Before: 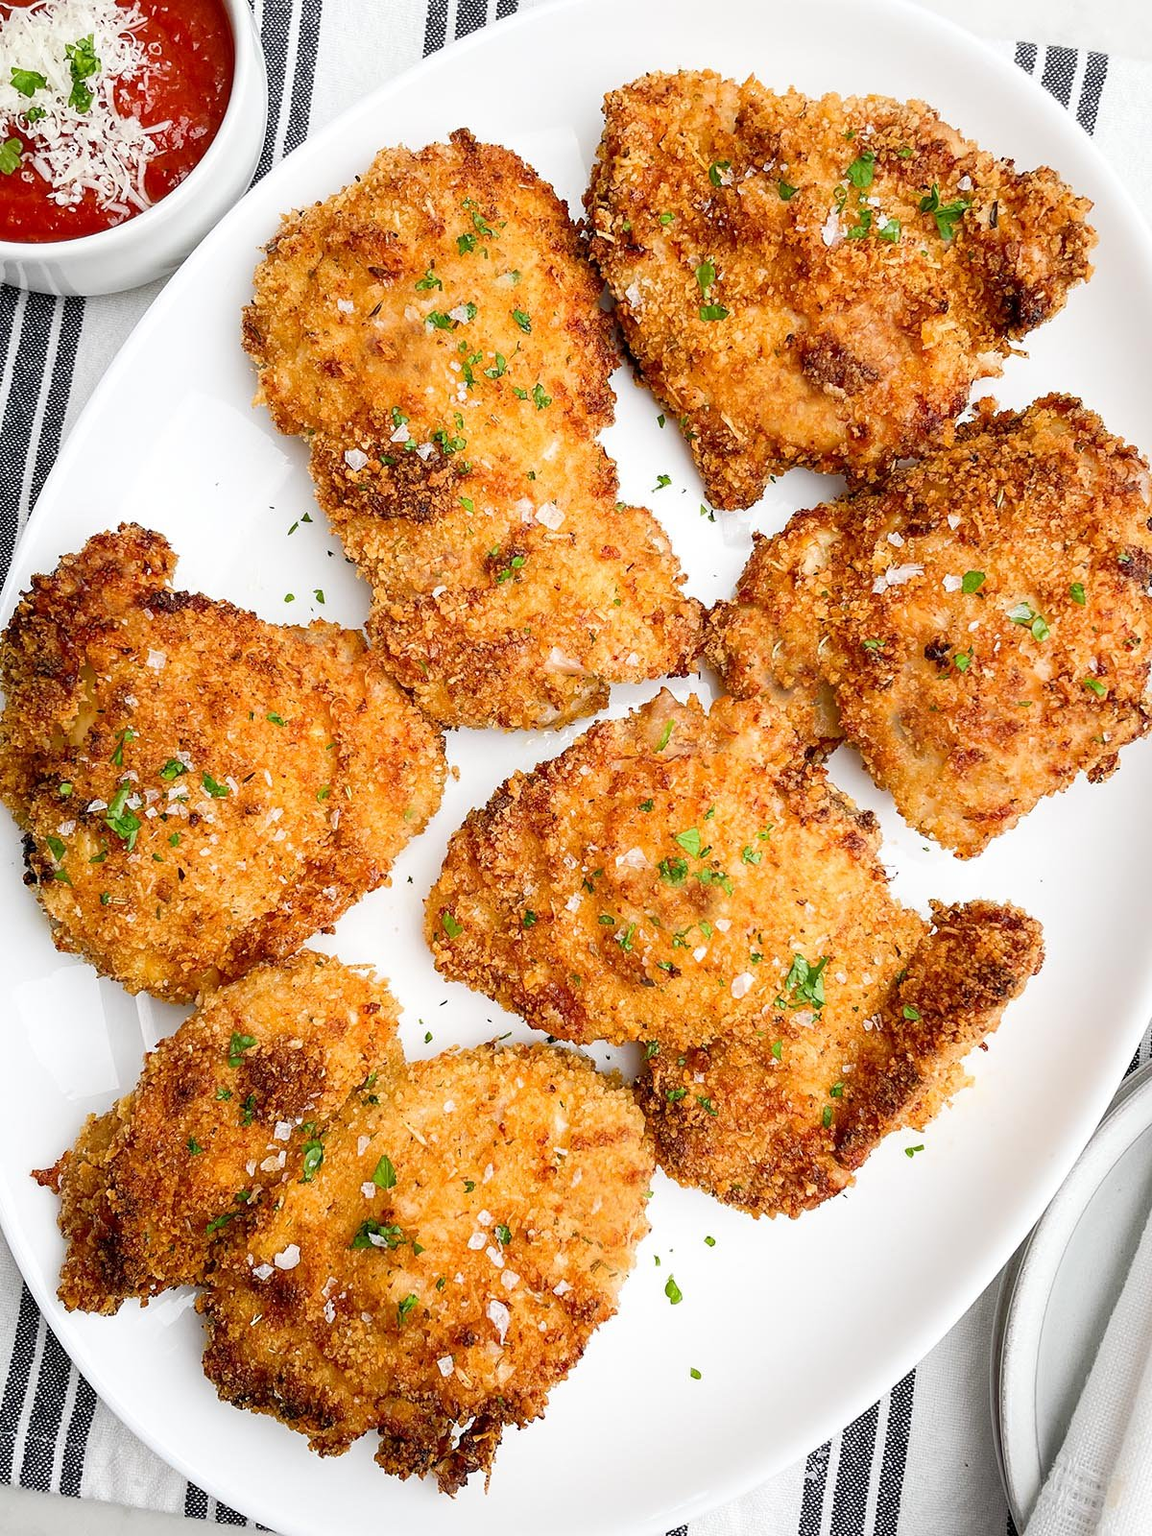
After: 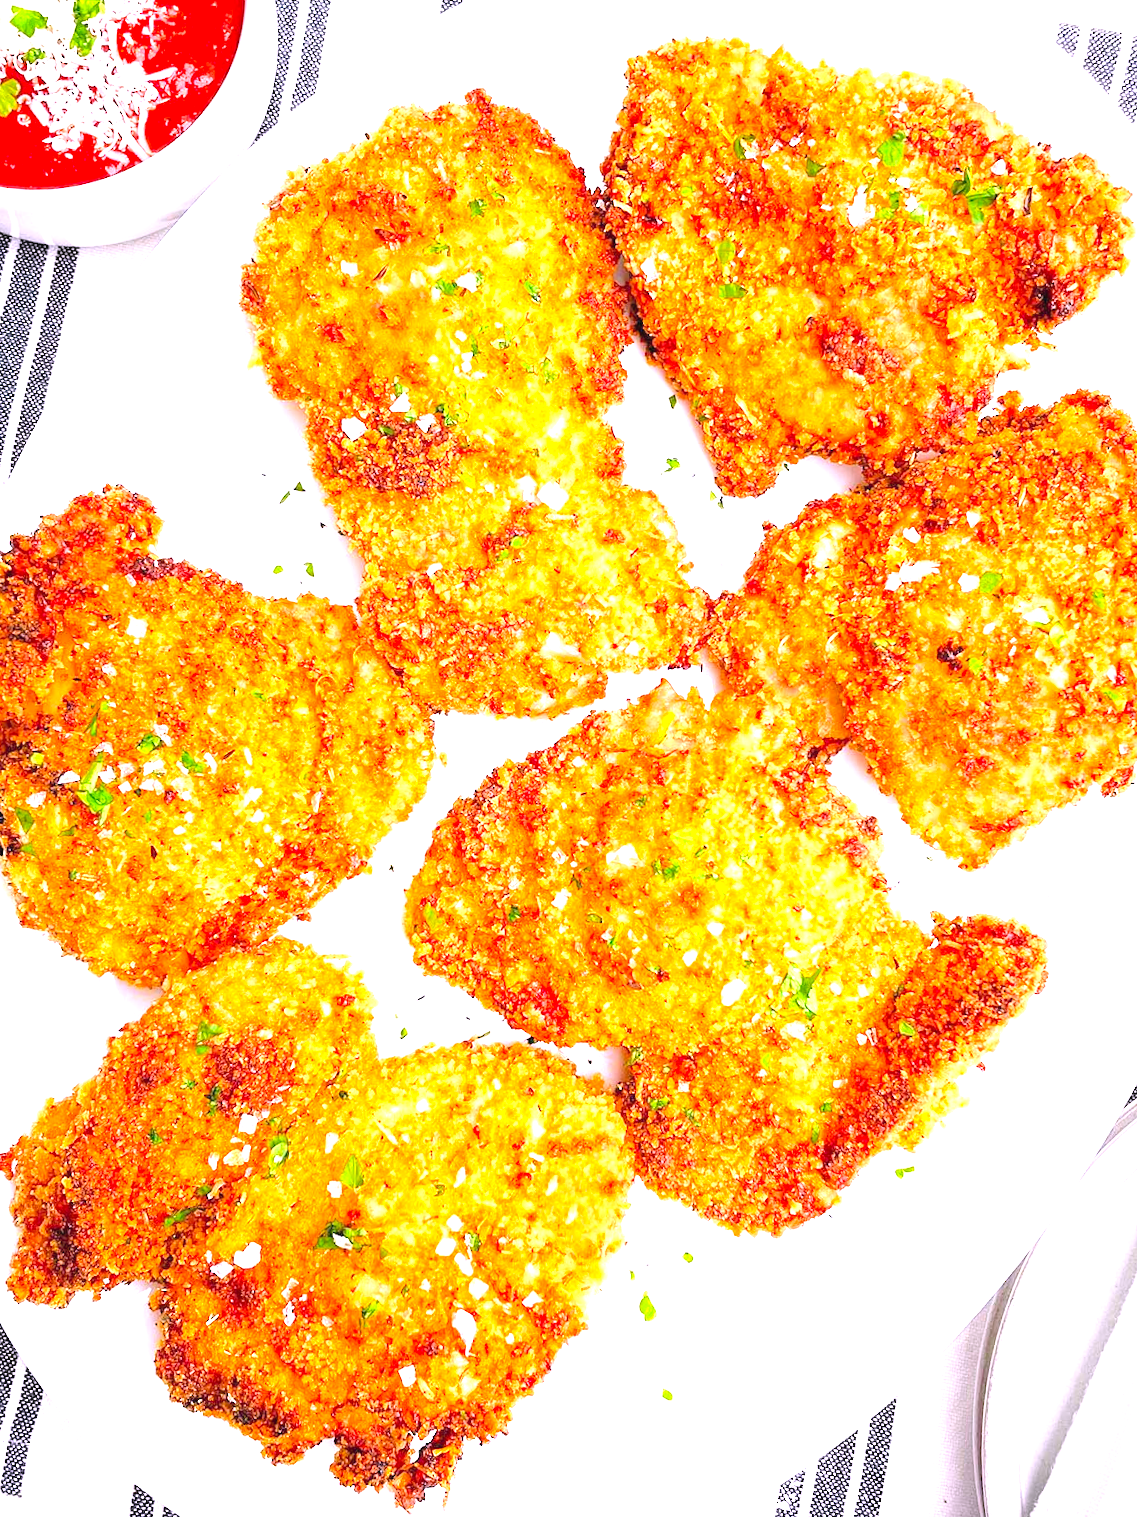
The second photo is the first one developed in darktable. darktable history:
crop and rotate: angle -2.38°
exposure: black level correction 0, exposure 1.45 EV, compensate exposure bias true, compensate highlight preservation false
contrast brightness saturation: contrast 0.07, brightness 0.18, saturation 0.4
white balance: red 1.066, blue 1.119
